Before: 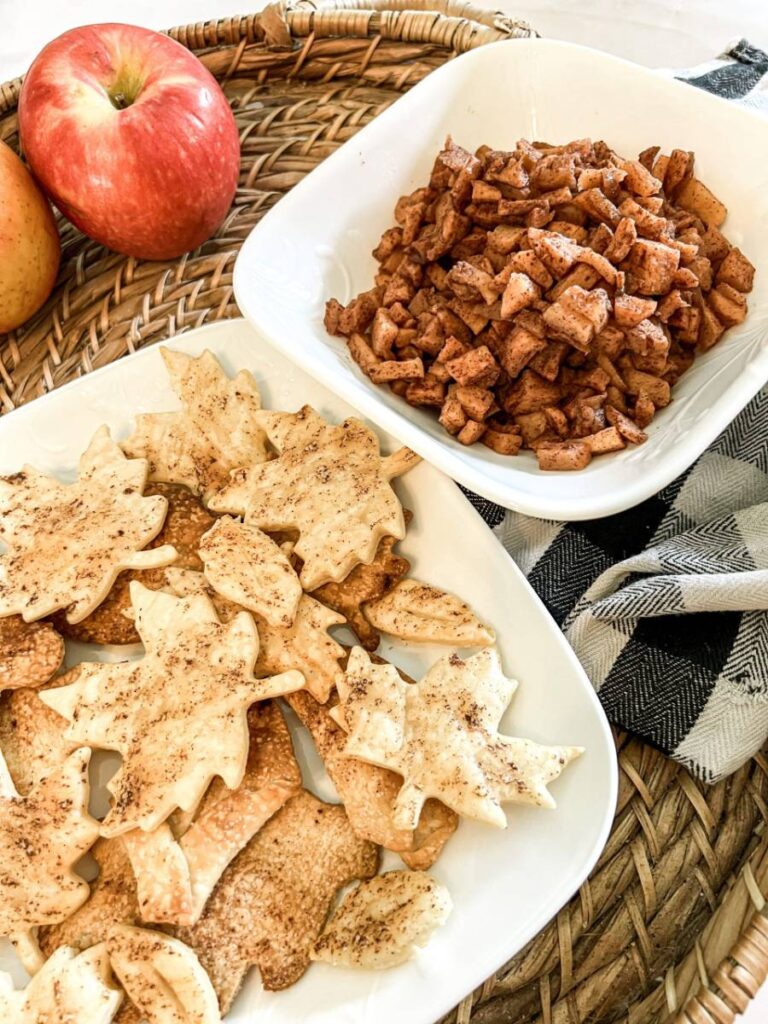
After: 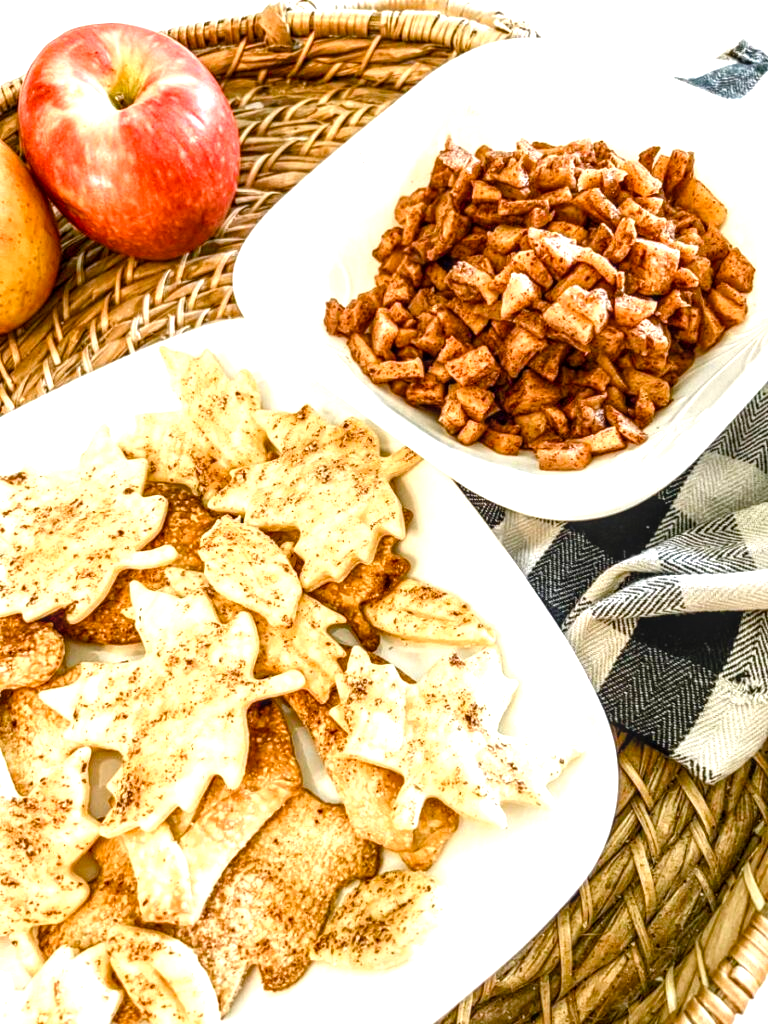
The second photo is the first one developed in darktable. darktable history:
local contrast: detail 130%
exposure: black level correction -0.002, exposure 0.714 EV, compensate highlight preservation false
color balance rgb: global offset › luminance -0.374%, linear chroma grading › global chroma 1.175%, linear chroma grading › mid-tones -1.201%, perceptual saturation grading › global saturation 34.62%, perceptual saturation grading › highlights -29.941%, perceptual saturation grading › shadows 36.016%, global vibrance 5.644%, contrast 3.784%
